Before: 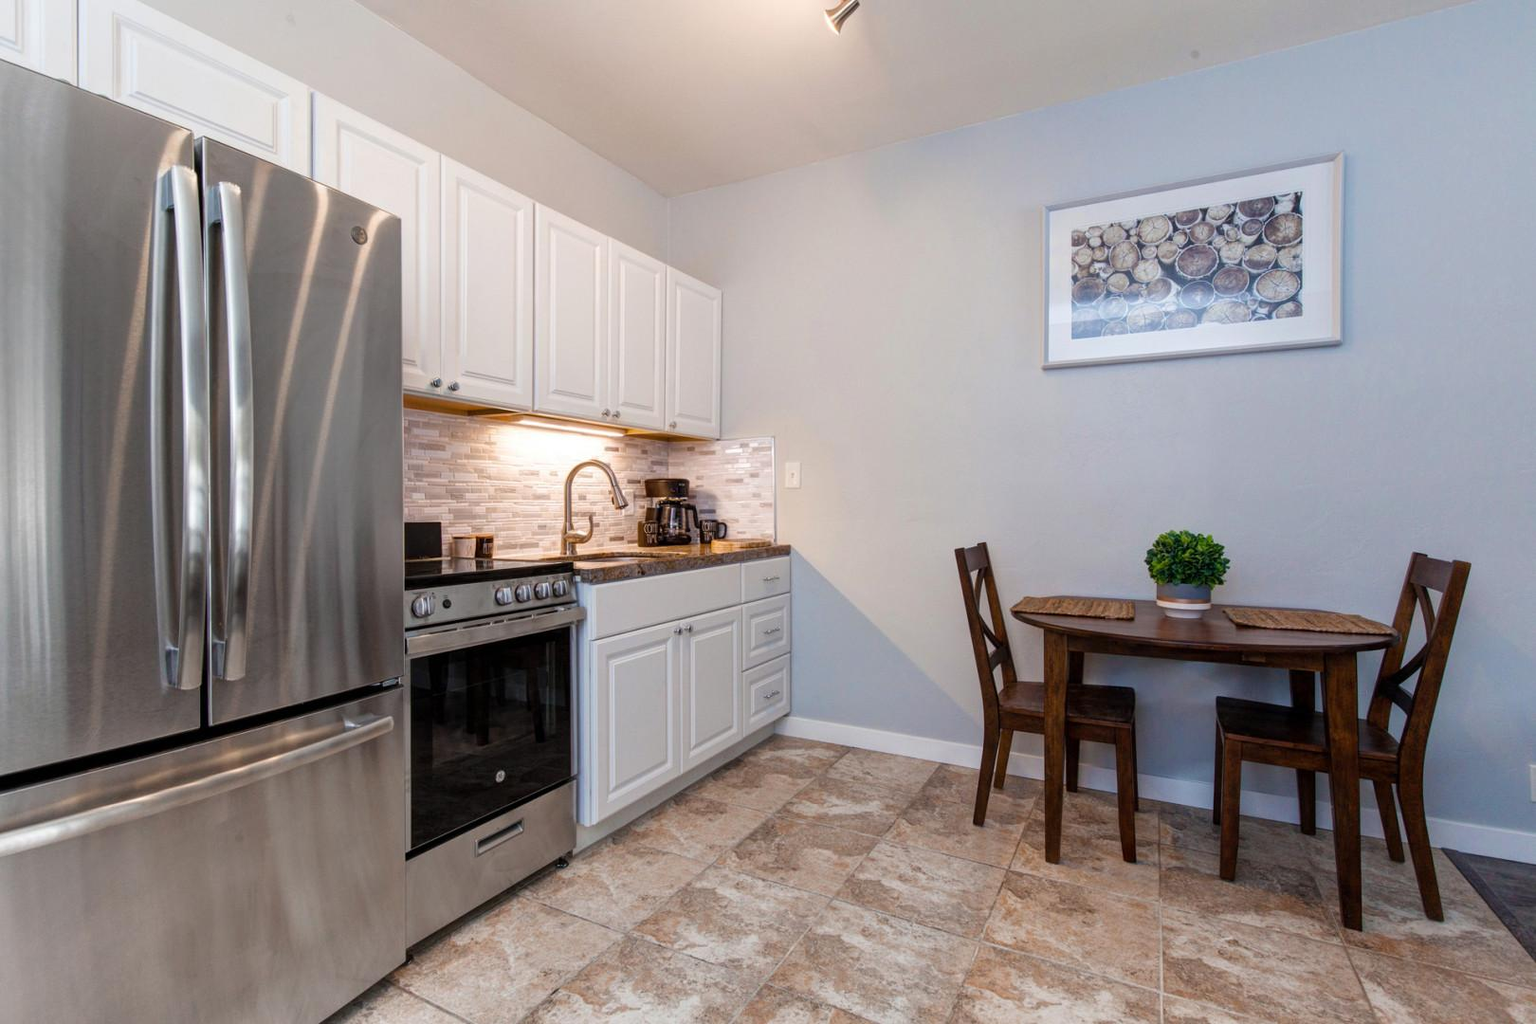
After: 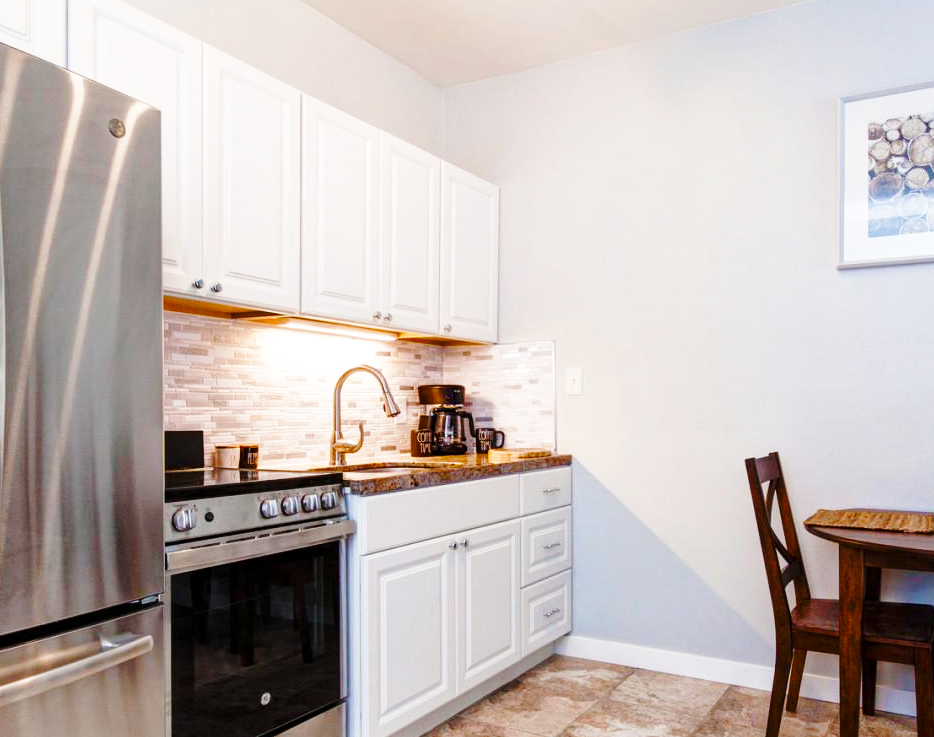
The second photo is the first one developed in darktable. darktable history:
base curve: curves: ch0 [(0, 0) (0.036, 0.037) (0.121, 0.228) (0.46, 0.76) (0.859, 0.983) (1, 1)], preserve colors none
crop: left 16.219%, top 11.19%, right 26.066%, bottom 20.56%
color balance rgb: shadows lift › hue 87.69°, power › hue 63.07°, perceptual saturation grading › global saturation 20%, perceptual saturation grading › highlights -49.08%, perceptual saturation grading › shadows 25.679%, global vibrance 20%
